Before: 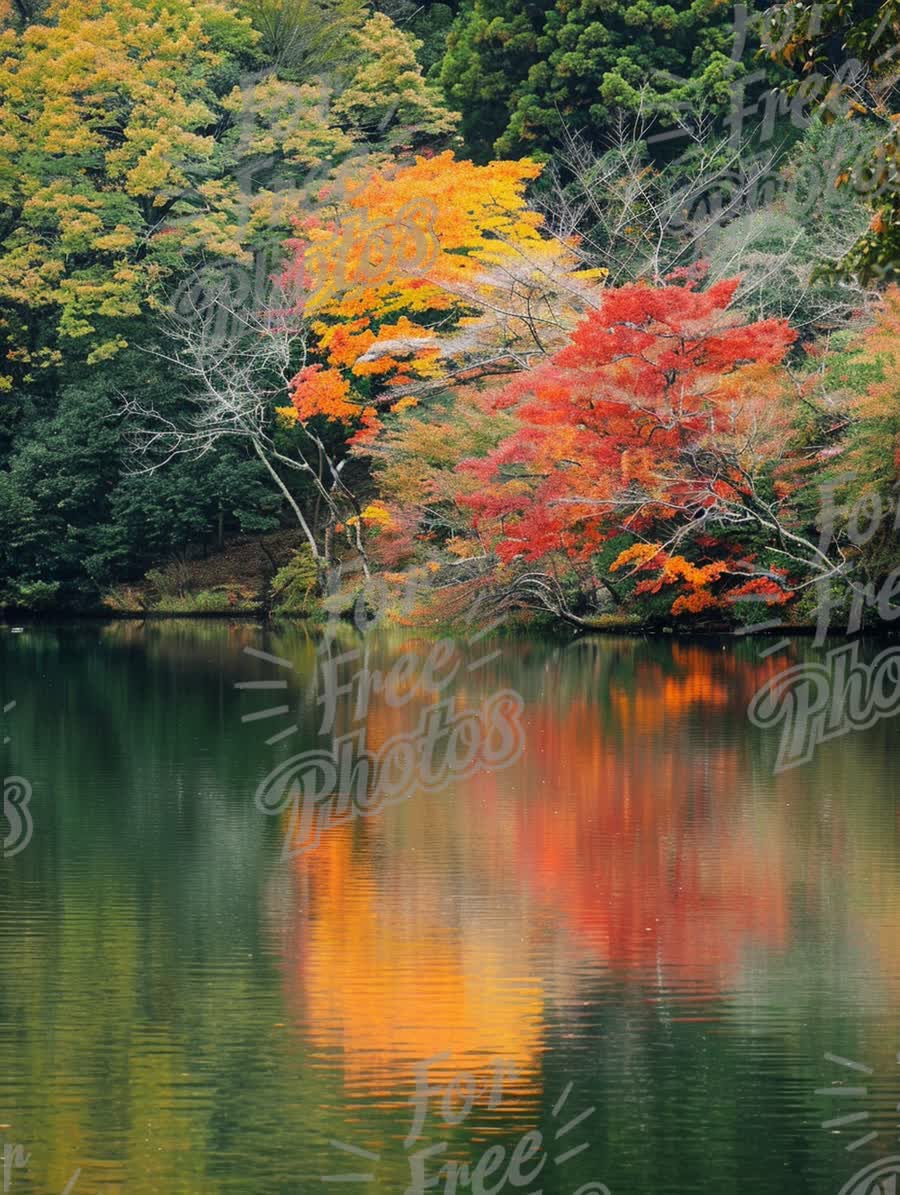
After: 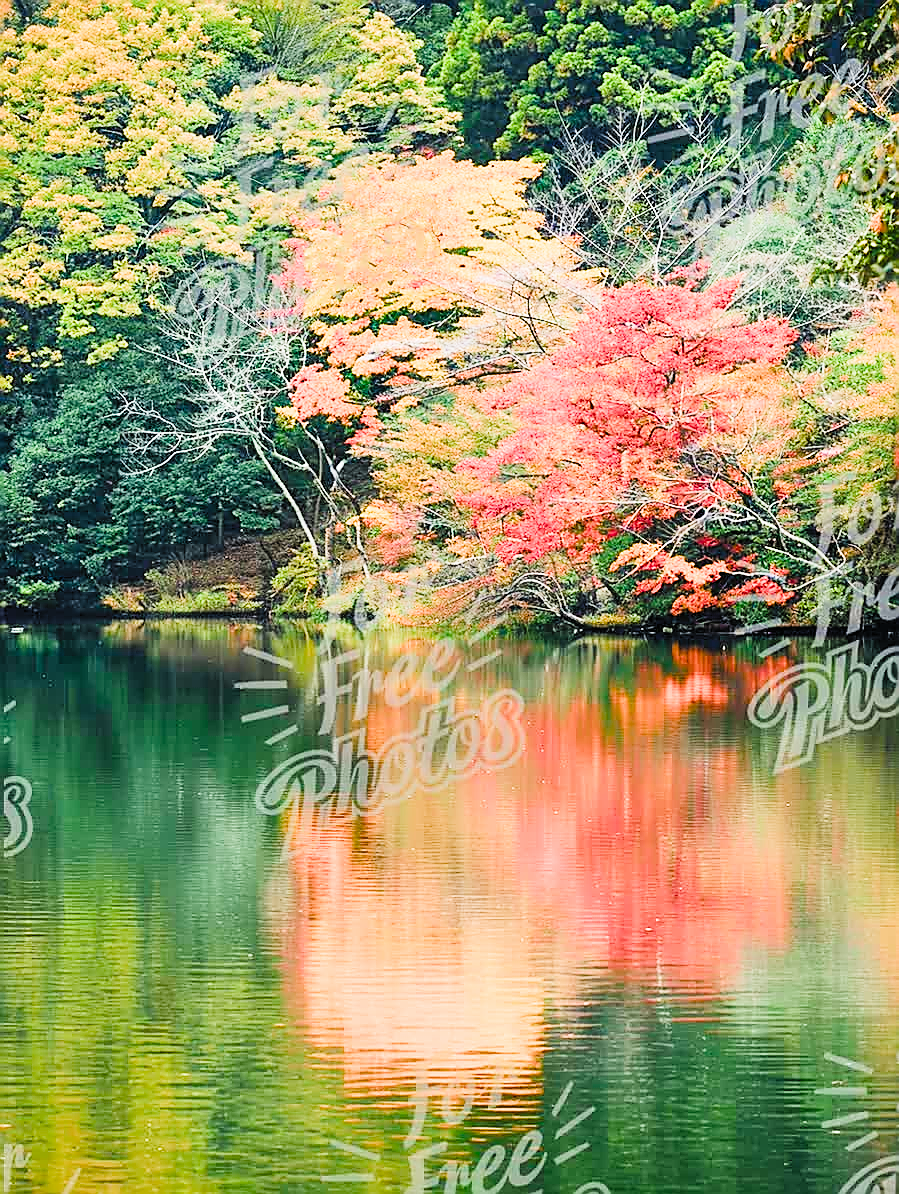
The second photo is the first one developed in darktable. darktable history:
crop: left 0.106%
contrast brightness saturation: contrast 0.196, brightness 0.163, saturation 0.219
shadows and highlights: soften with gaussian
sharpen: radius 1.401, amount 1.238, threshold 0.78
filmic rgb: black relative exposure -7.65 EV, white relative exposure 4.56 EV, hardness 3.61, color science v4 (2020), contrast in shadows soft, contrast in highlights soft
exposure: black level correction 0, exposure 0.954 EV, compensate highlight preservation false
color balance rgb: perceptual saturation grading › global saturation 20%, perceptual saturation grading › highlights -14.44%, perceptual saturation grading › shadows 49.734%, perceptual brilliance grading › global brilliance 11.819%
